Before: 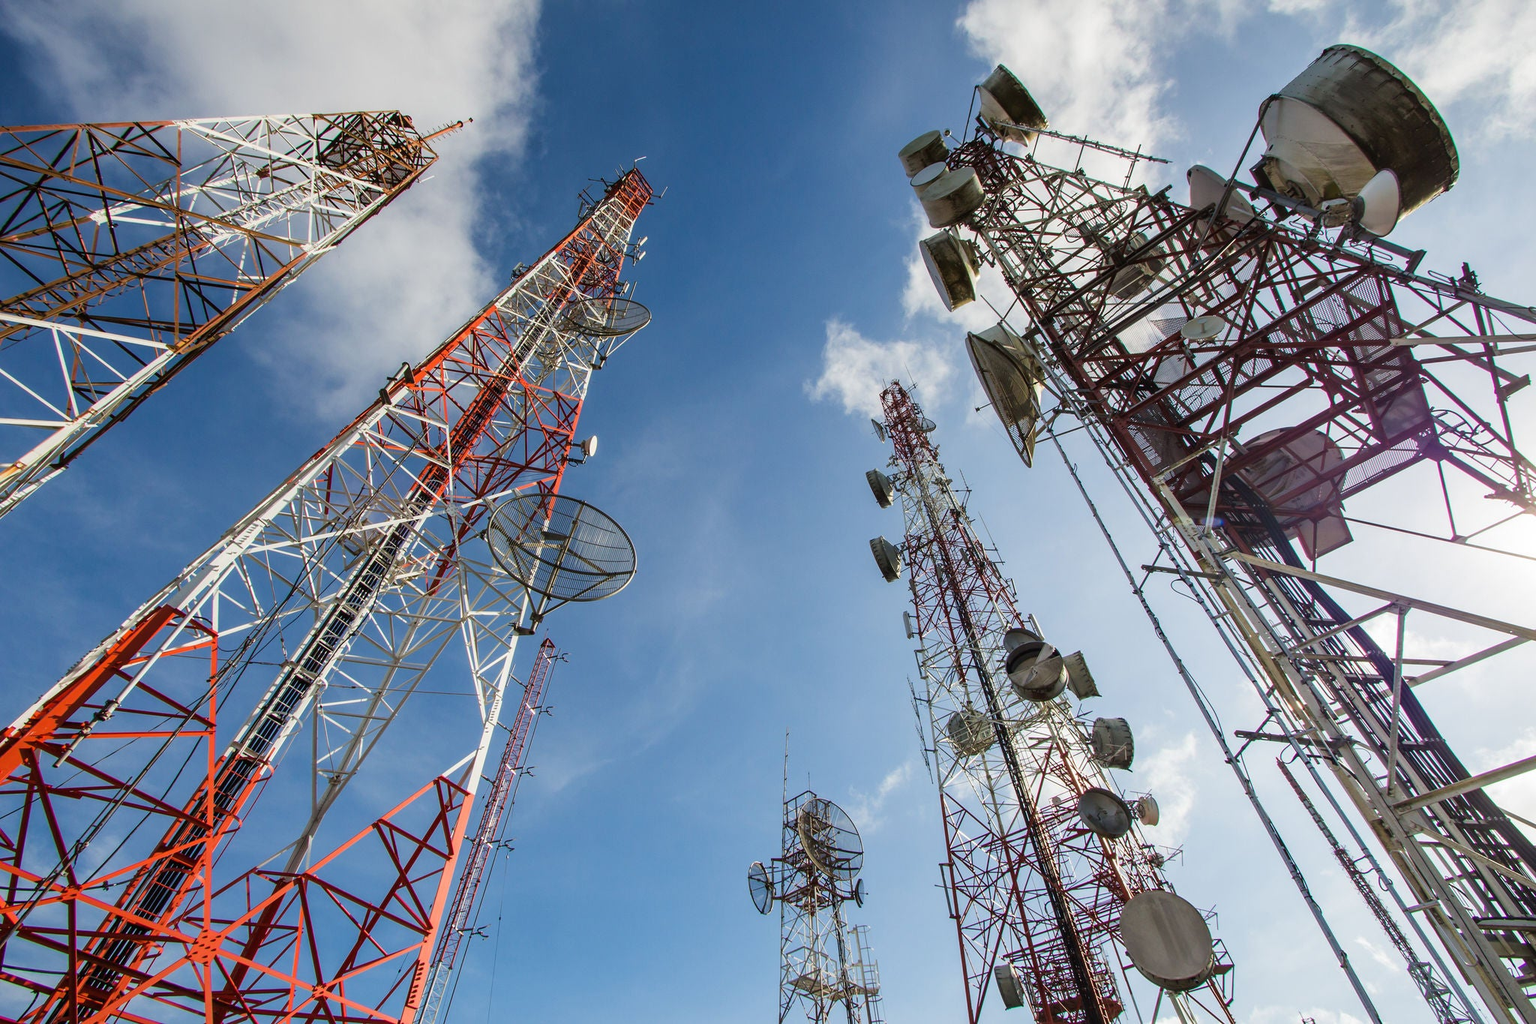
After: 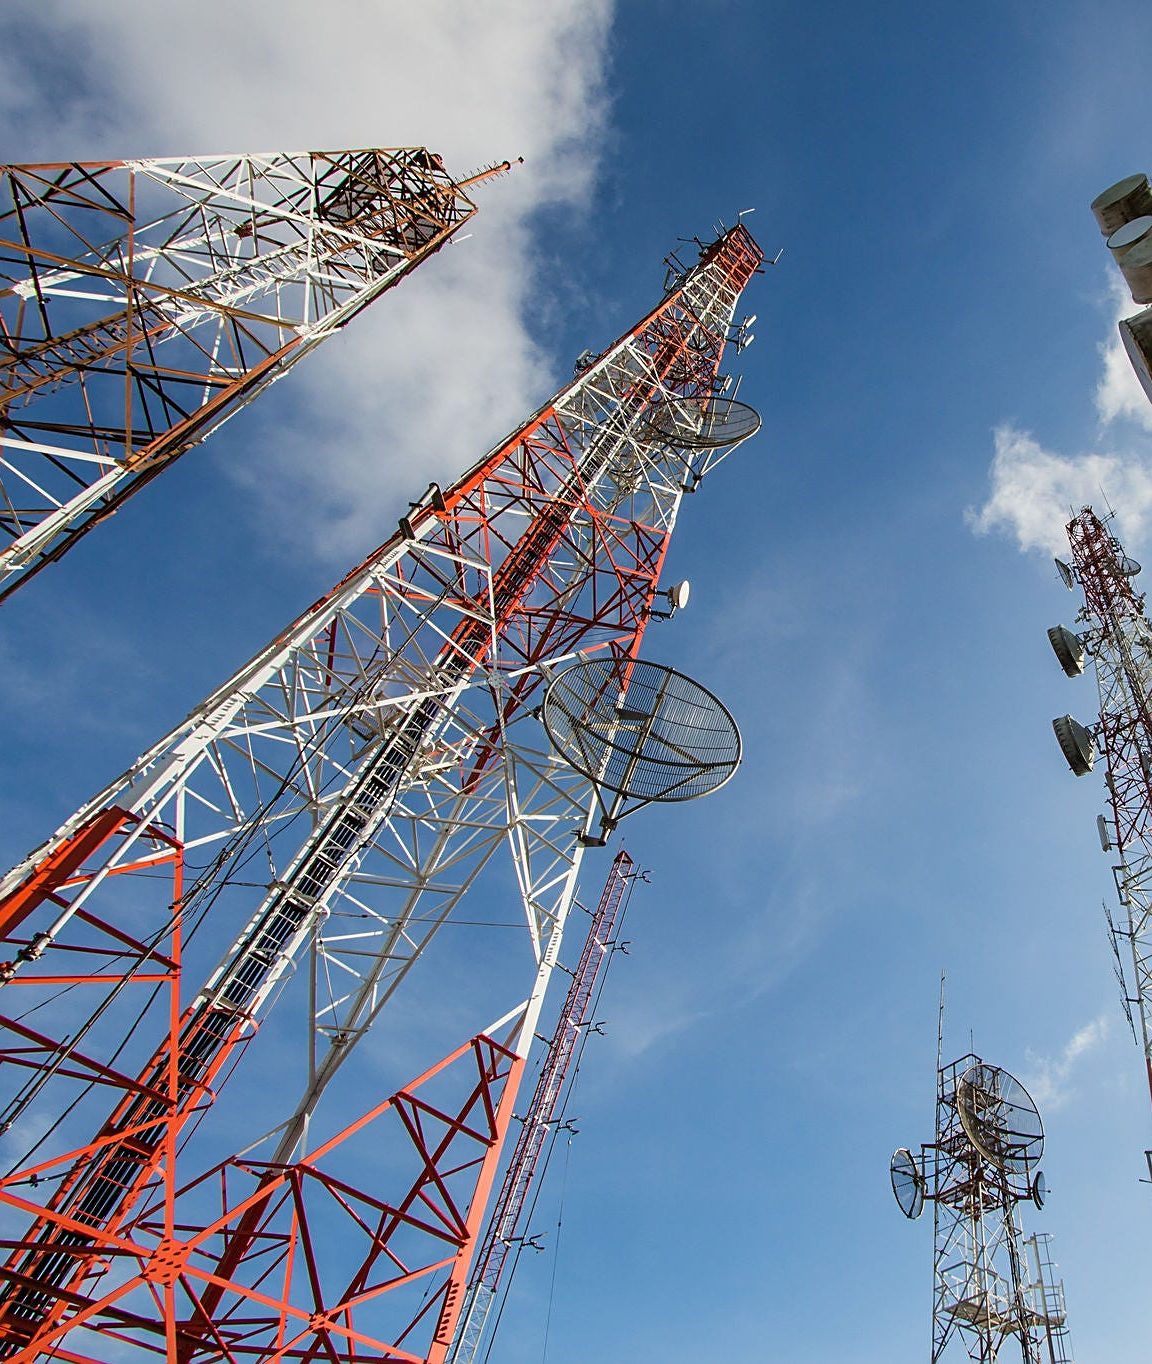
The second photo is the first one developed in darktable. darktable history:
crop: left 5.231%, right 38.519%
sharpen: on, module defaults
